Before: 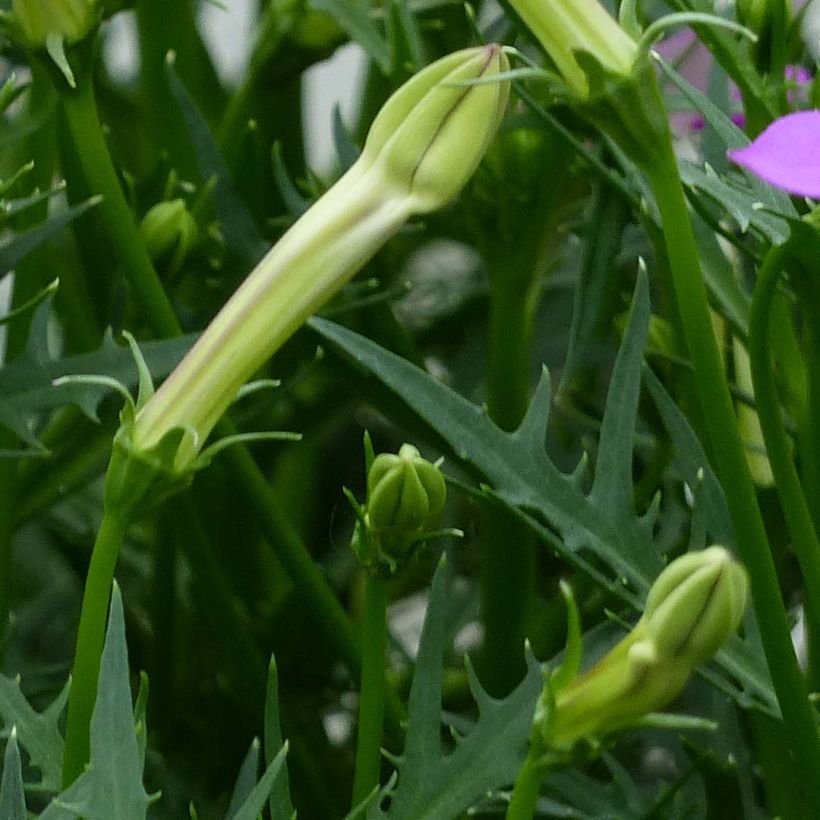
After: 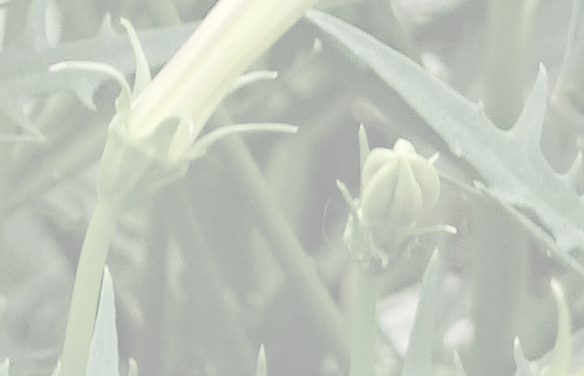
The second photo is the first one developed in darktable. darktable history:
crop: top 36.498%, right 27.964%, bottom 14.995%
shadows and highlights: shadows 49, highlights -41, soften with gaussian
white balance: red 1.045, blue 0.932
contrast brightness saturation: contrast -0.32, brightness 0.75, saturation -0.78
haze removal: compatibility mode true, adaptive false
global tonemap: drago (0.7, 100)
rotate and perspective: rotation 1.57°, crop left 0.018, crop right 0.982, crop top 0.039, crop bottom 0.961
